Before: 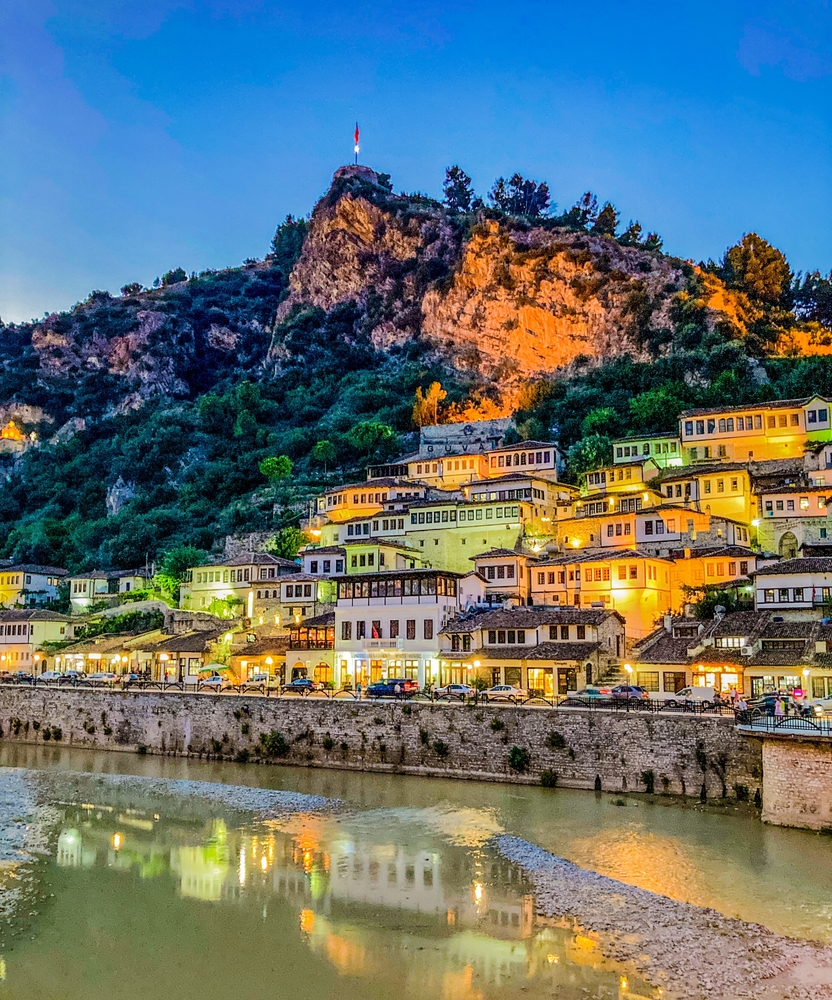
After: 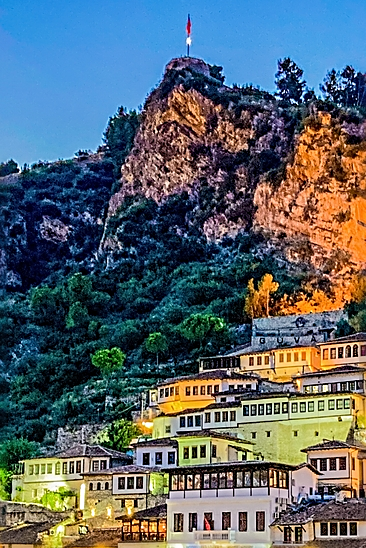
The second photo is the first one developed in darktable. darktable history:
crop: left 20.248%, top 10.86%, right 35.675%, bottom 34.321%
sharpen: radius 2.584, amount 0.688
